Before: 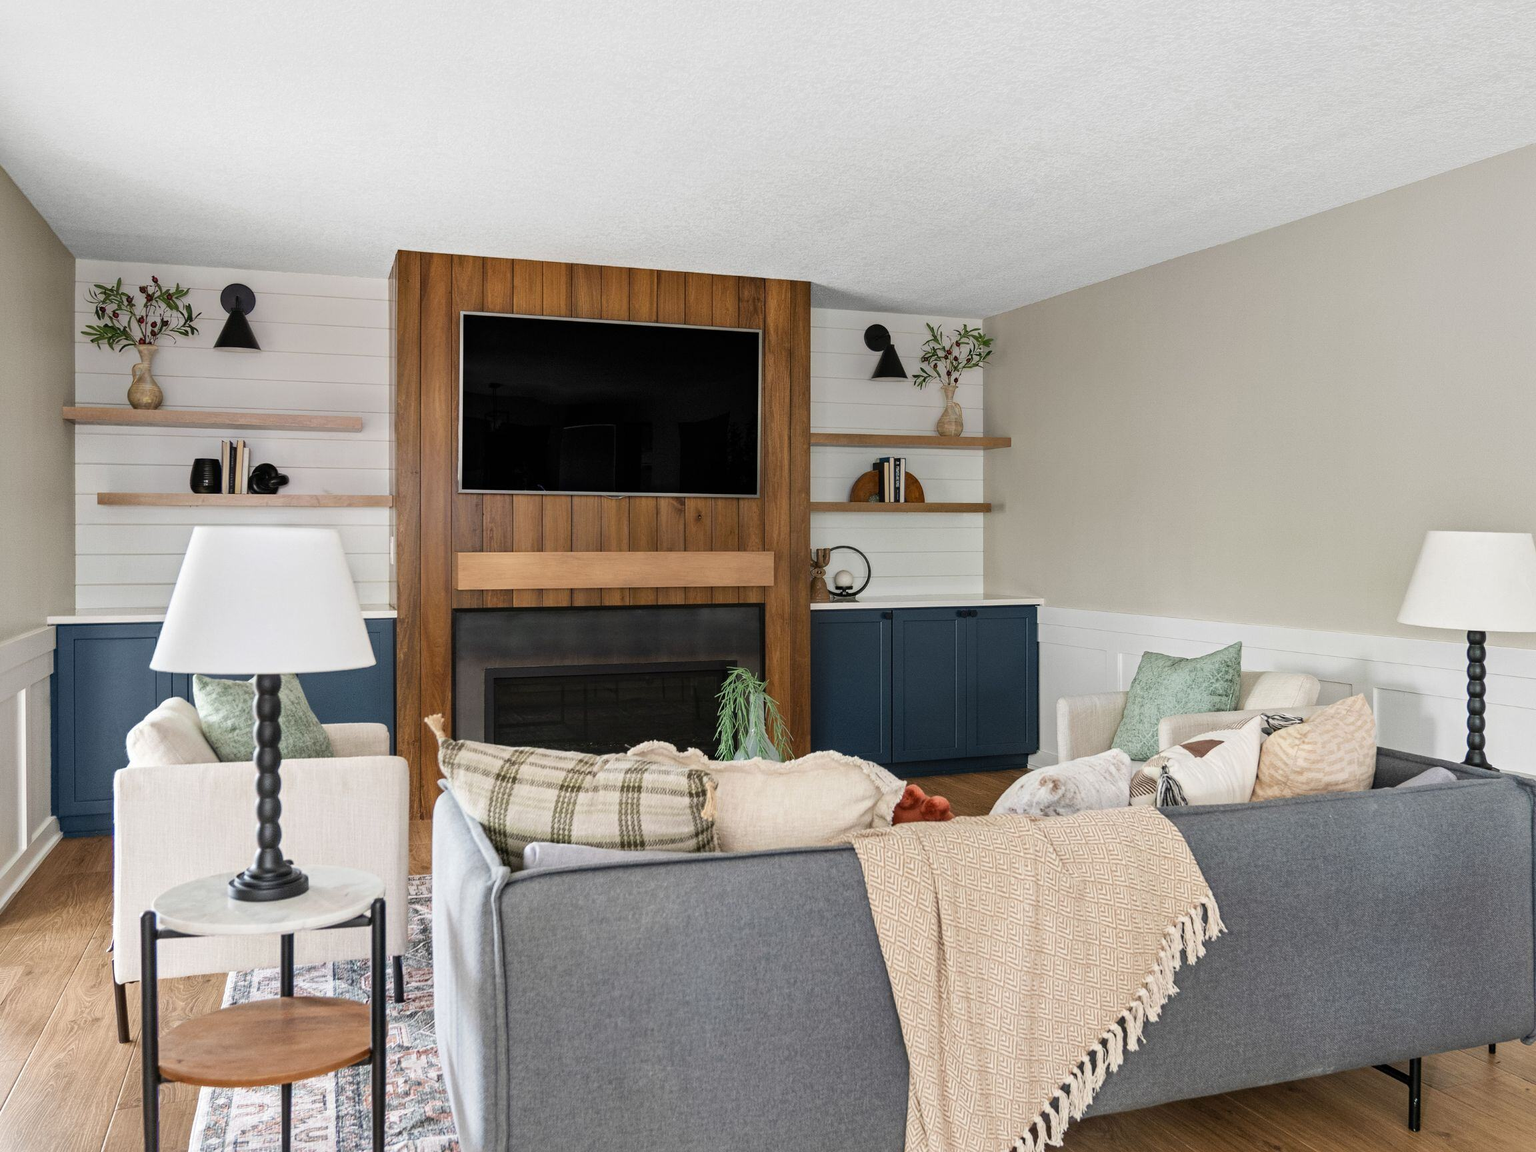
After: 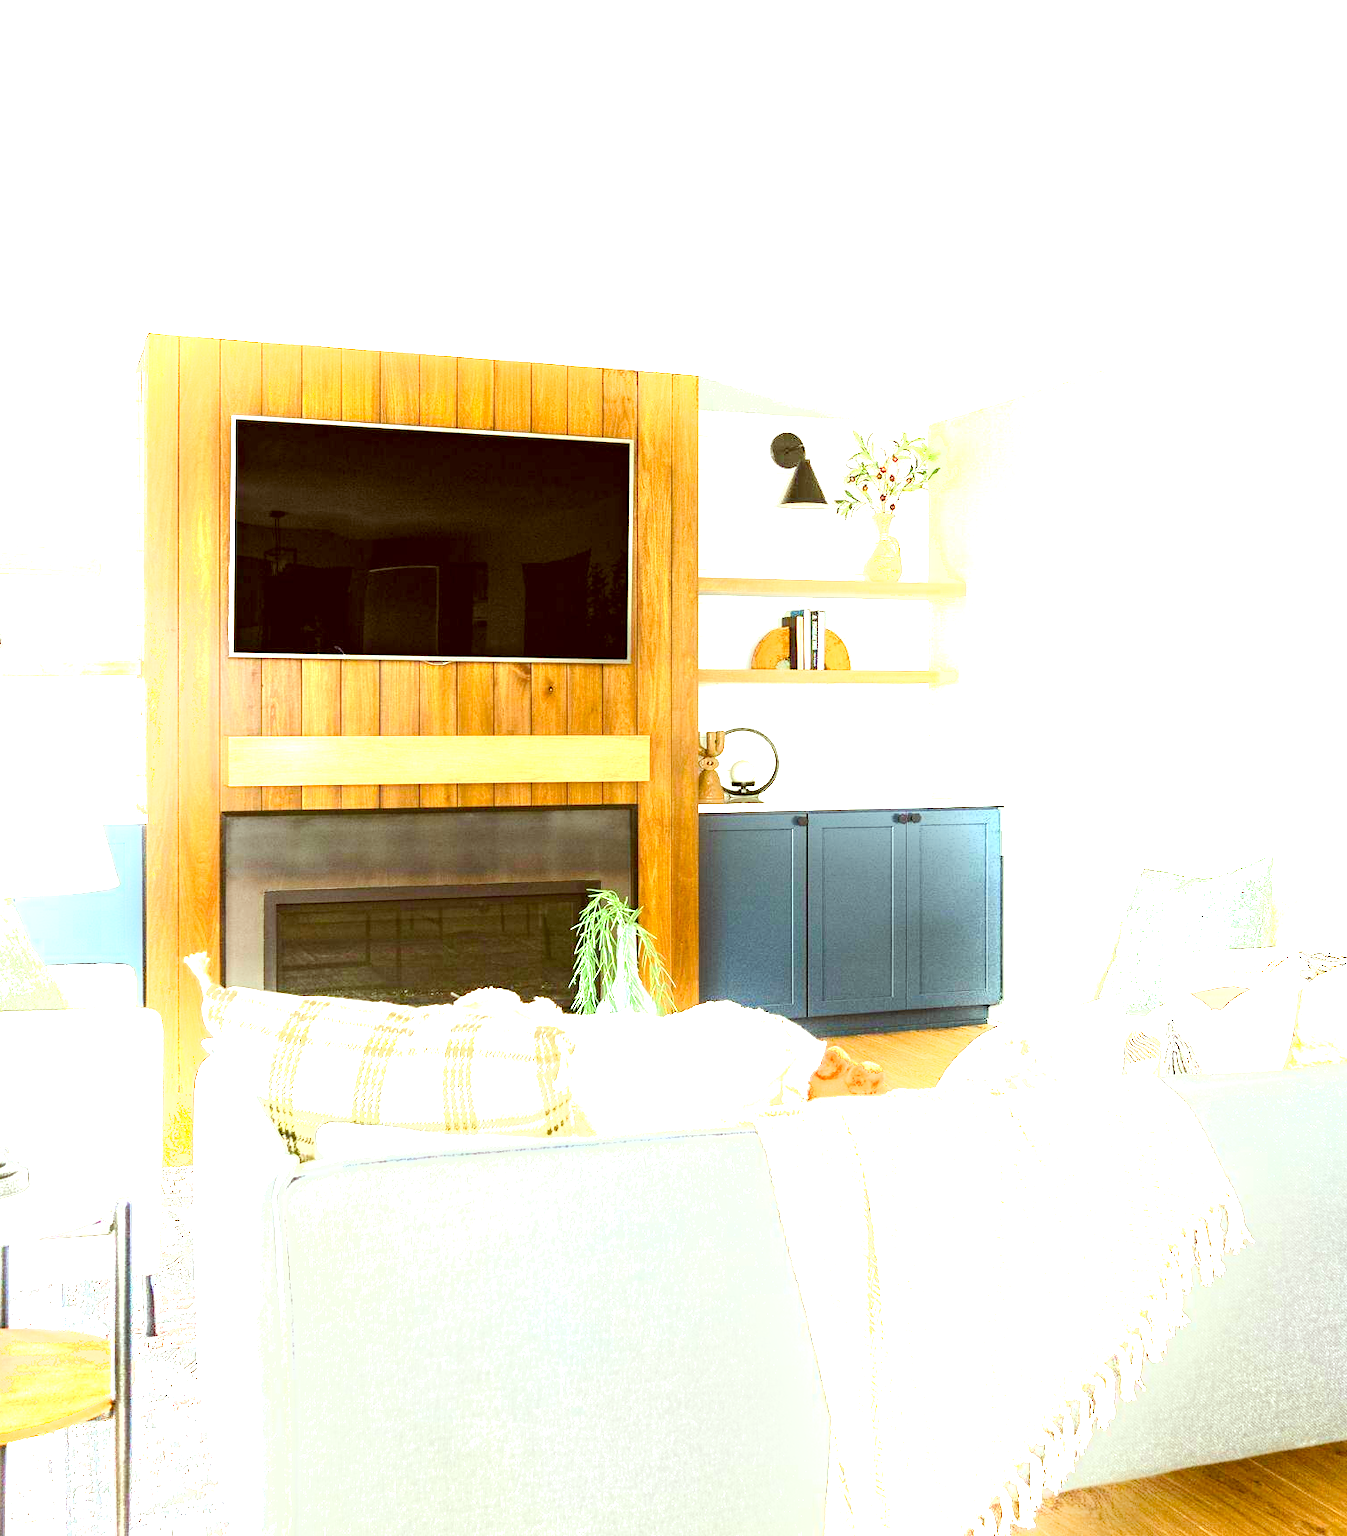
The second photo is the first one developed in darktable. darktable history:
crop and rotate: left 18.698%, right 15.495%
exposure: exposure 2.233 EV, compensate exposure bias true, compensate highlight preservation false
color correction: highlights a* -6.23, highlights b* 9.43, shadows a* 10.71, shadows b* 23.89
color balance rgb: global offset › hue 168.77°, perceptual saturation grading › global saturation 20%, perceptual saturation grading › highlights -24.854%, perceptual saturation grading › shadows 24.989%, global vibrance 44.919%
shadows and highlights: shadows -23.6, highlights 45.63, soften with gaussian
